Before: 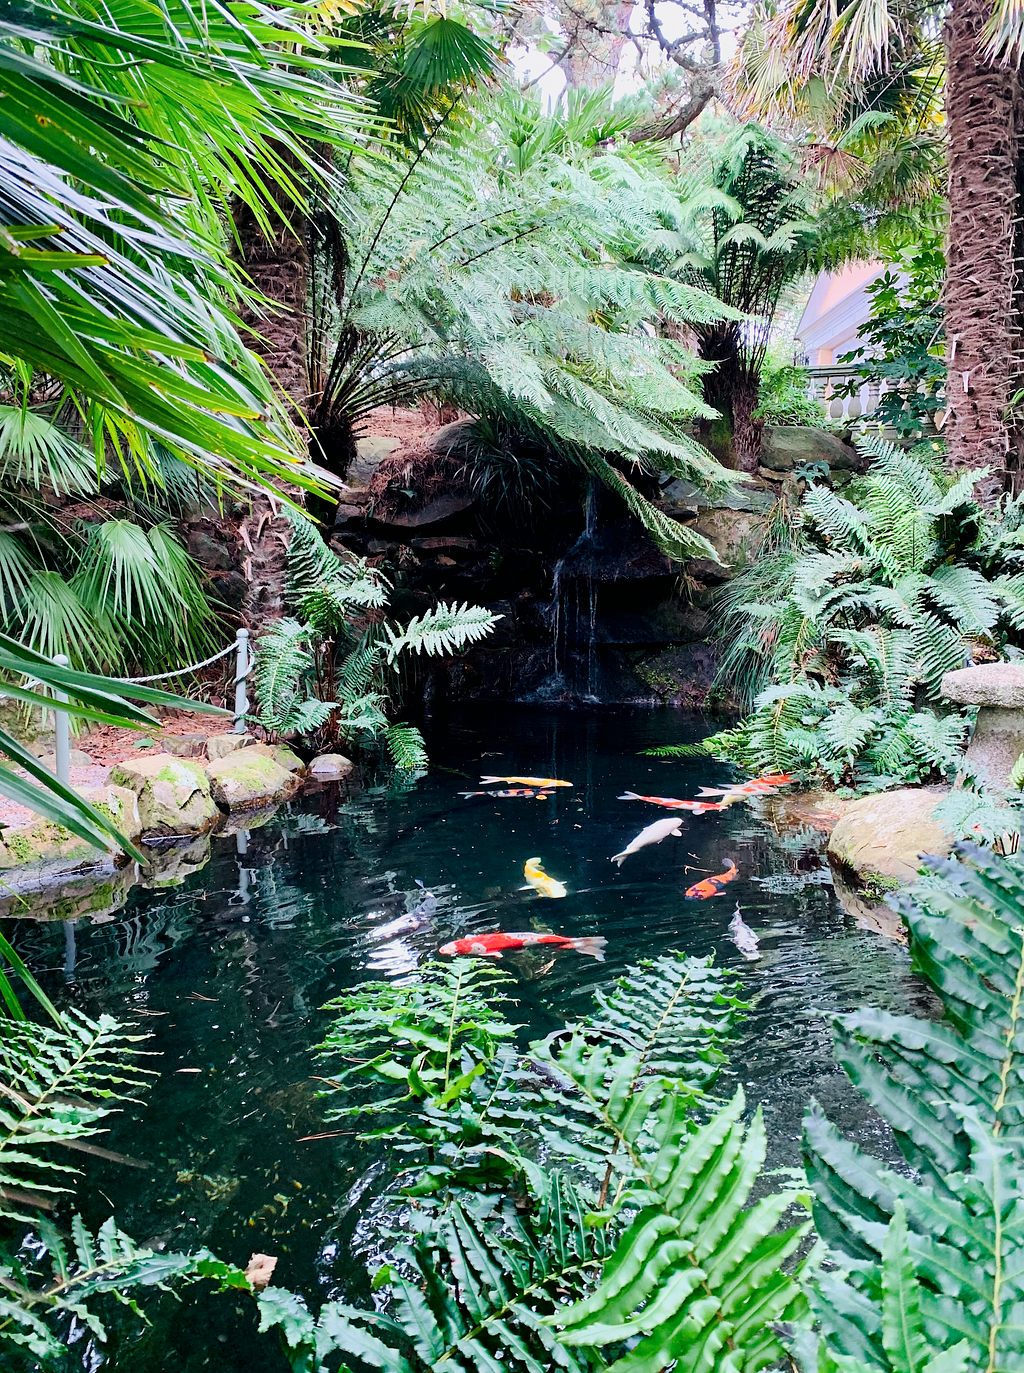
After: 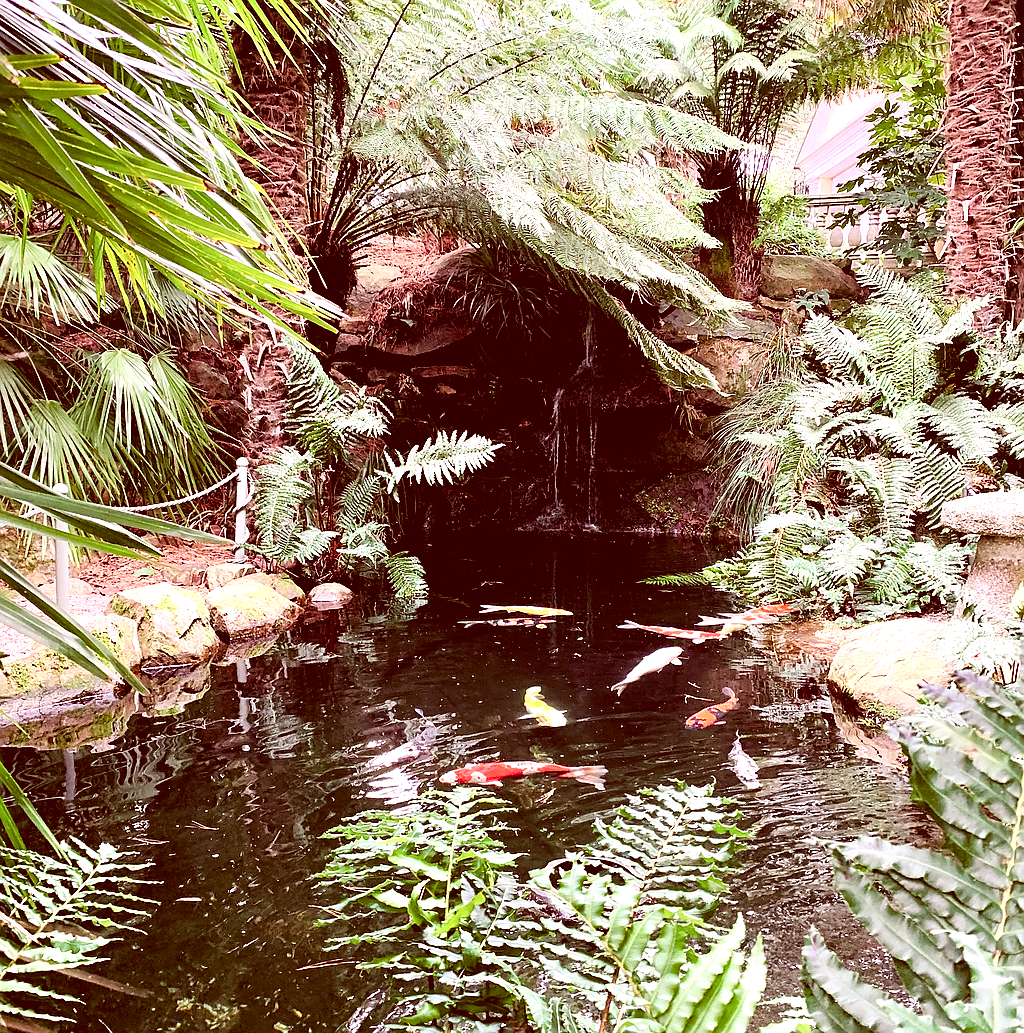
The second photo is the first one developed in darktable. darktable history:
exposure: exposure 0.63 EV, compensate highlight preservation false
sharpen: radius 0.976, amount 0.614
color correction: highlights a* 9.54, highlights b* 8.67, shadows a* 39.31, shadows b* 39.83, saturation 0.79
crop and rotate: top 12.486%, bottom 12.234%
